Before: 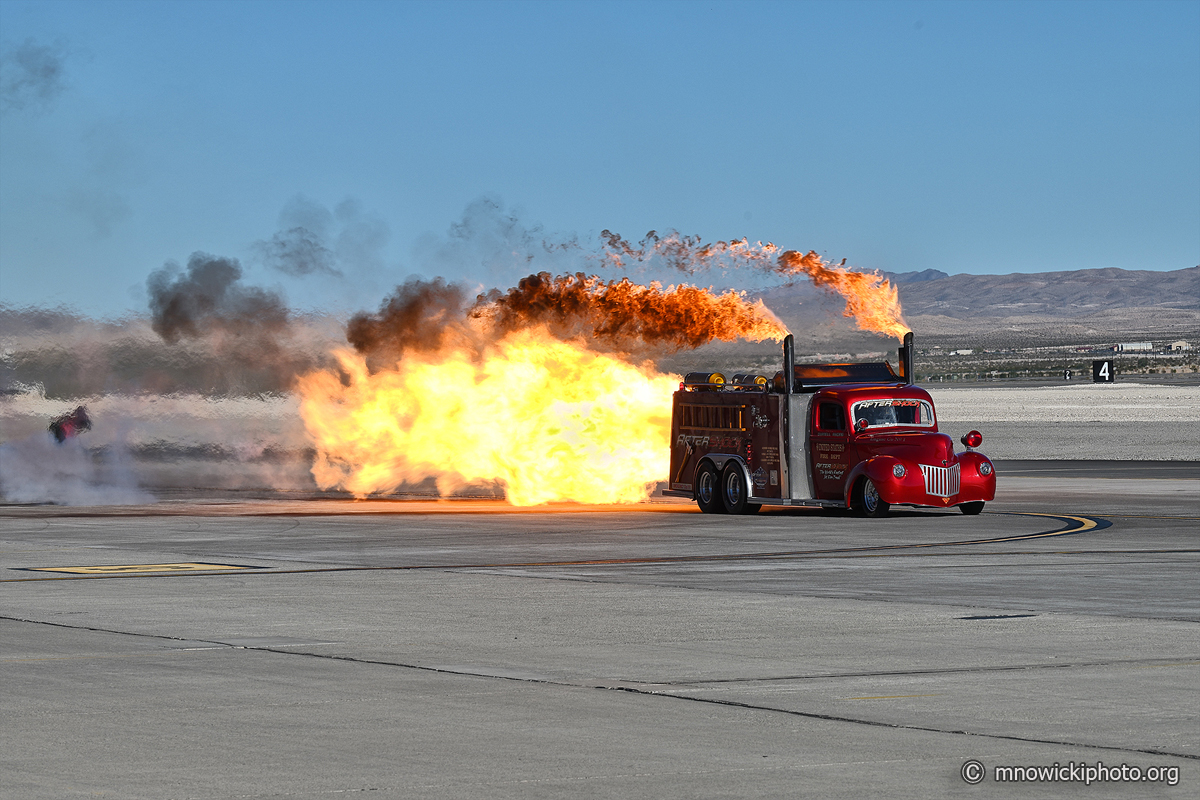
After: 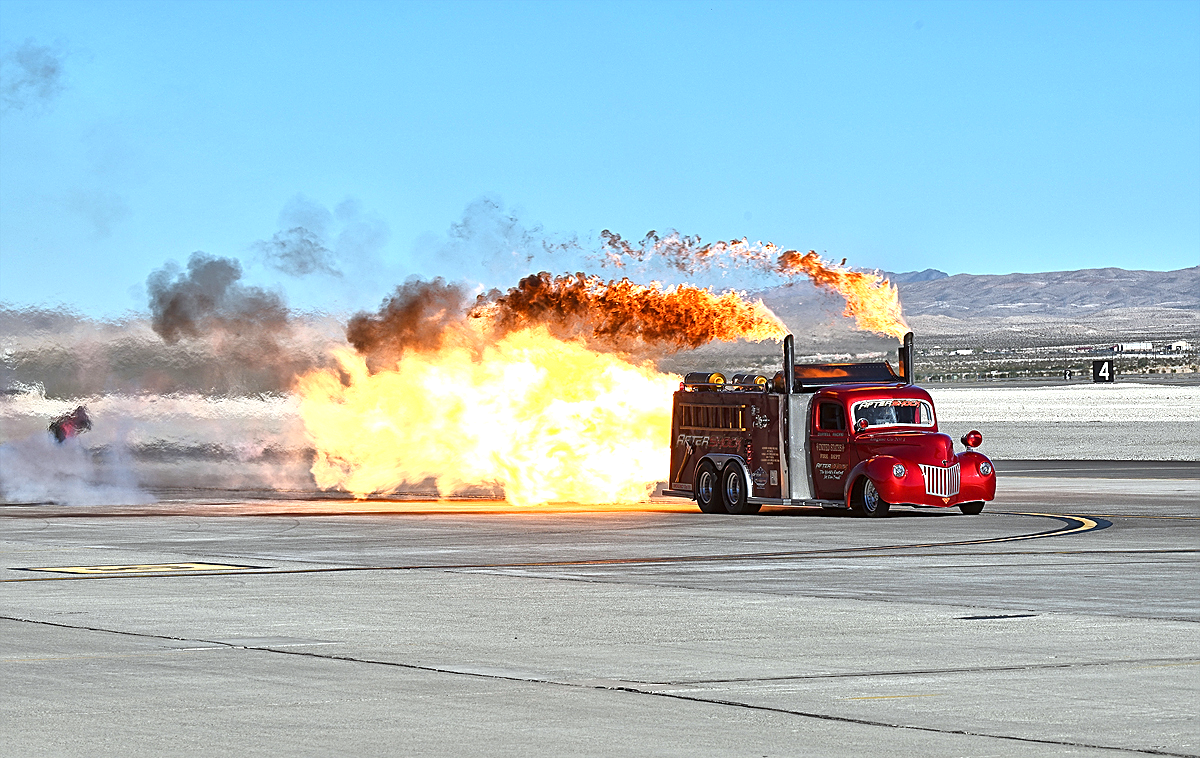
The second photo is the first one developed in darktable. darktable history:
crop and rotate: top 0.008%, bottom 5.155%
sharpen: on, module defaults
exposure: exposure 1 EV, compensate highlight preservation false
color correction: highlights a* -2.85, highlights b* -1.94, shadows a* 2.21, shadows b* 2.98
